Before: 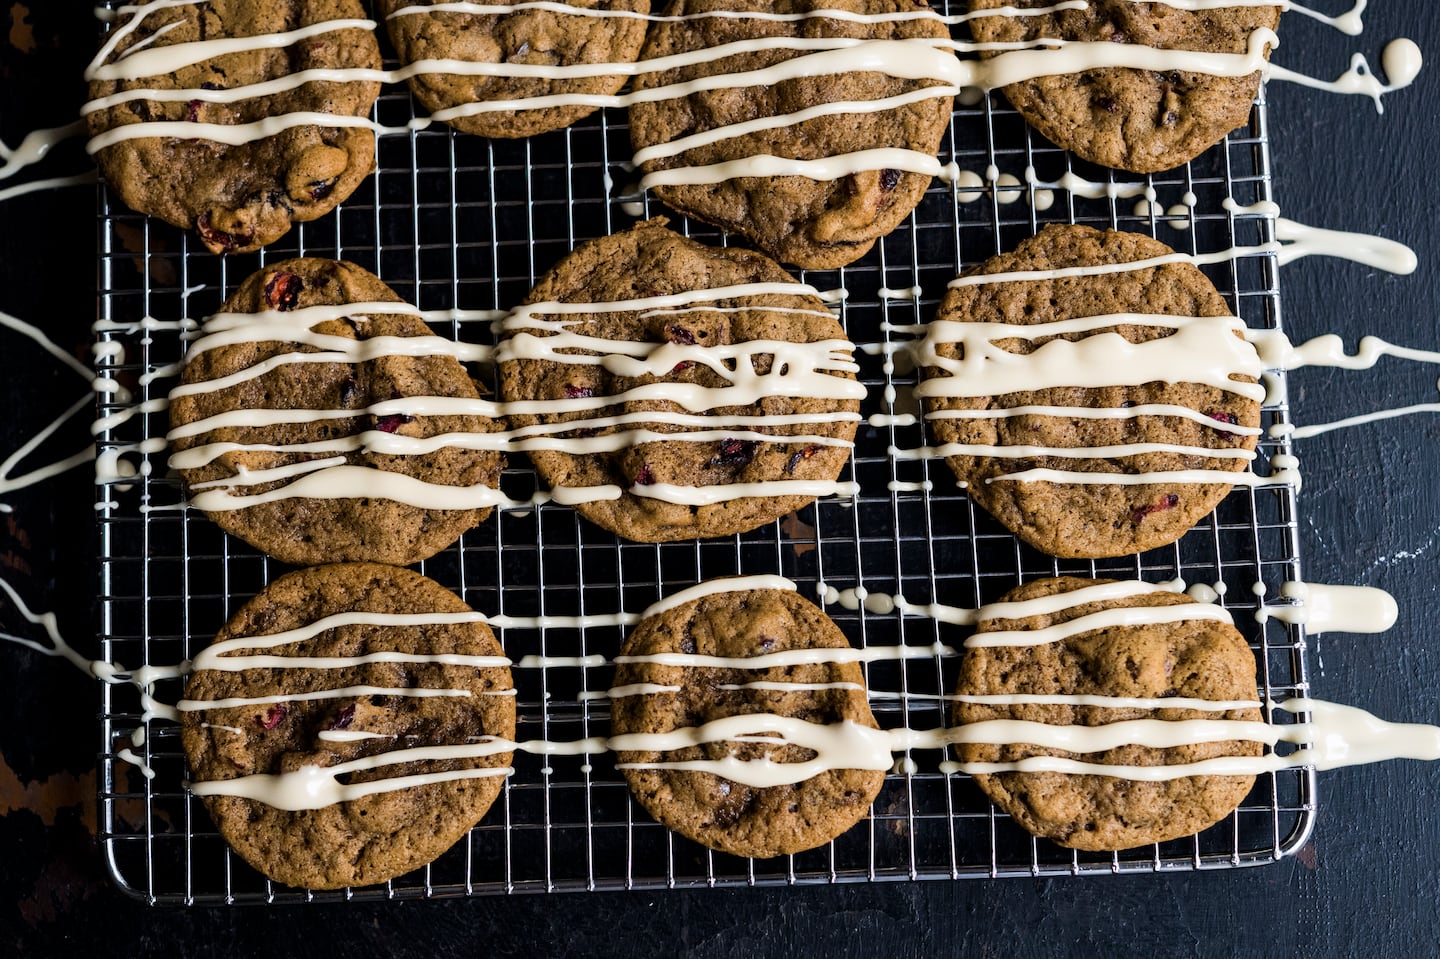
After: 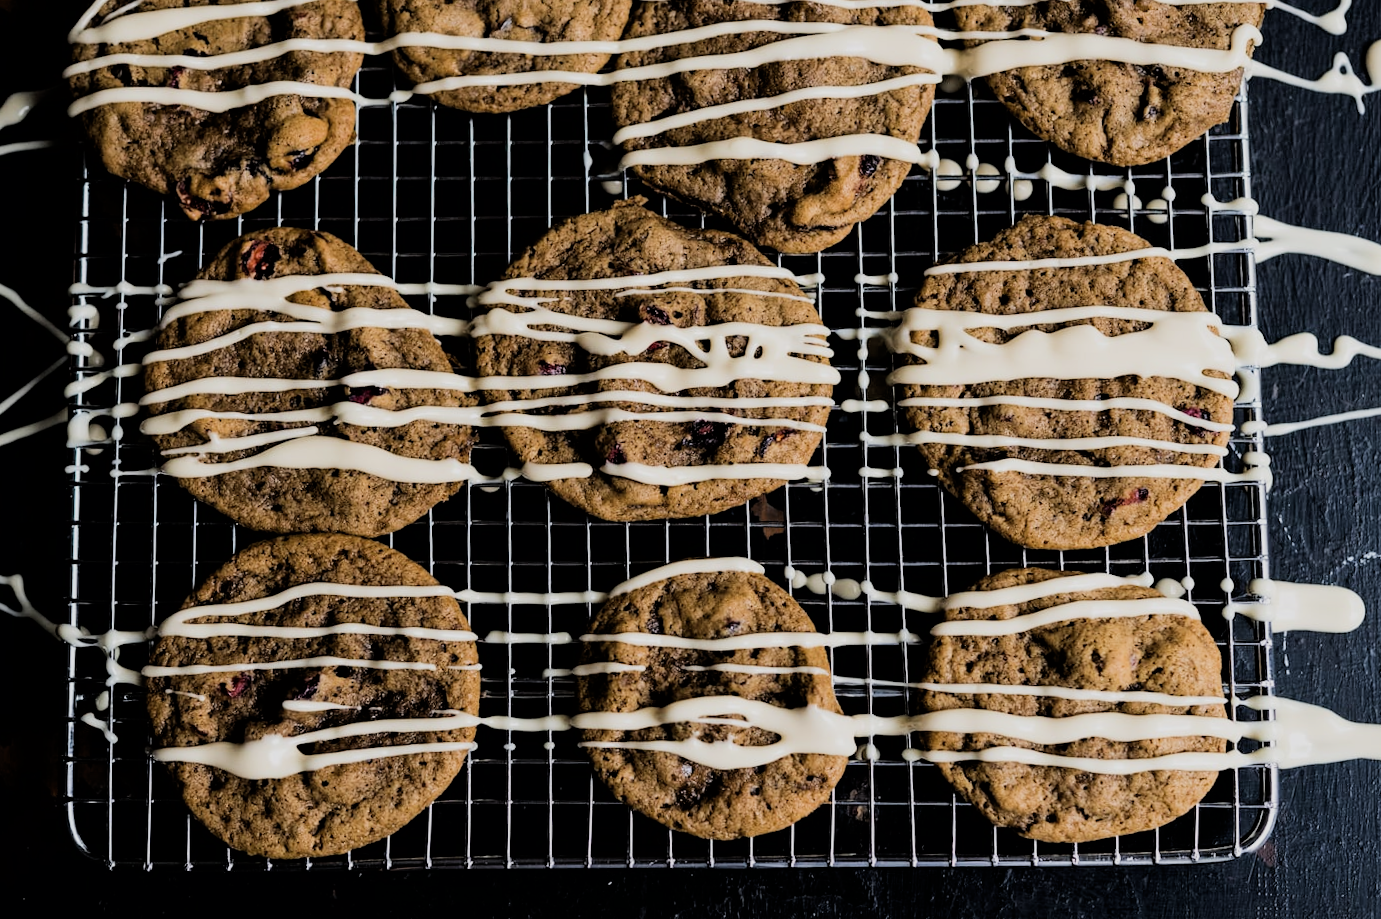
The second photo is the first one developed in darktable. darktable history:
crop and rotate: angle -1.64°
filmic rgb: black relative exposure -5.12 EV, white relative exposure 3.96 EV, hardness 2.89, contrast 1.197
contrast brightness saturation: saturation -0.054
